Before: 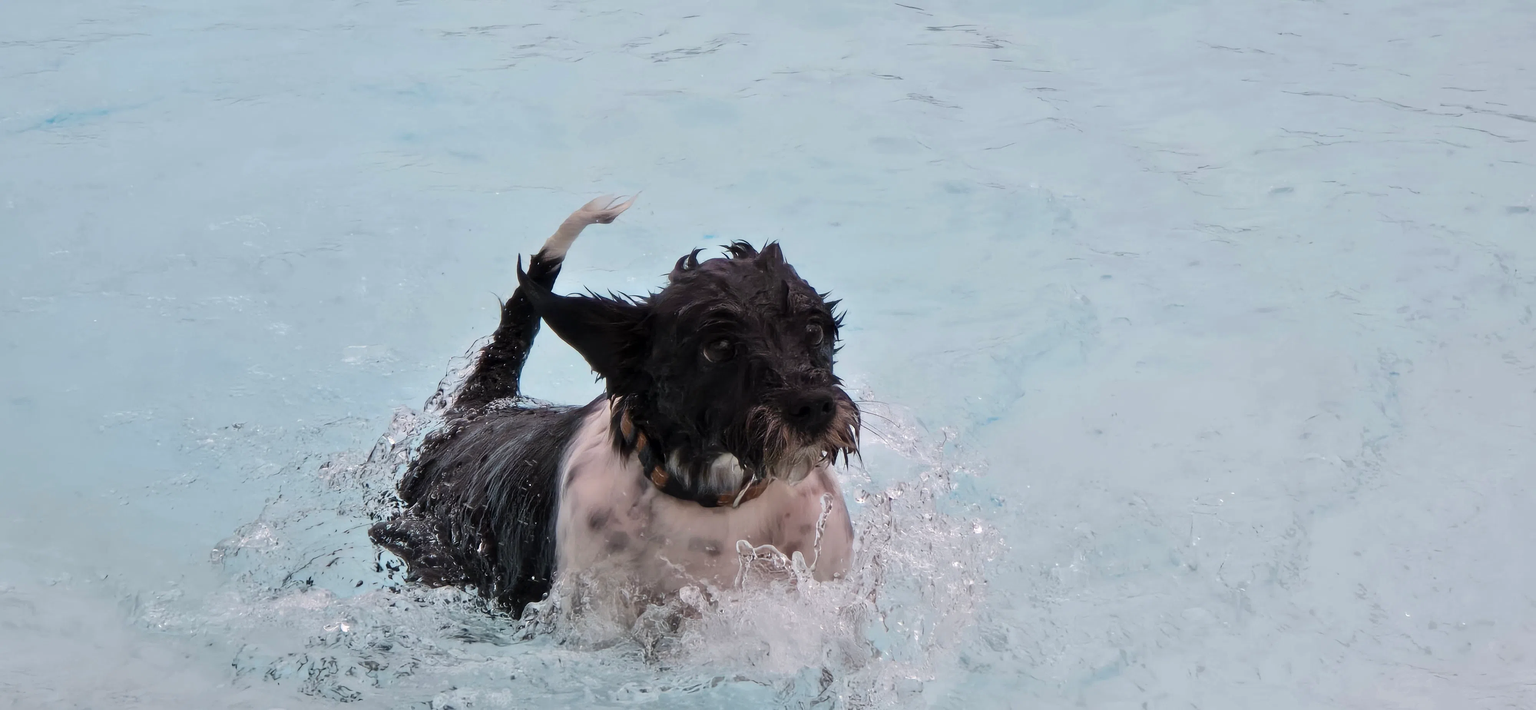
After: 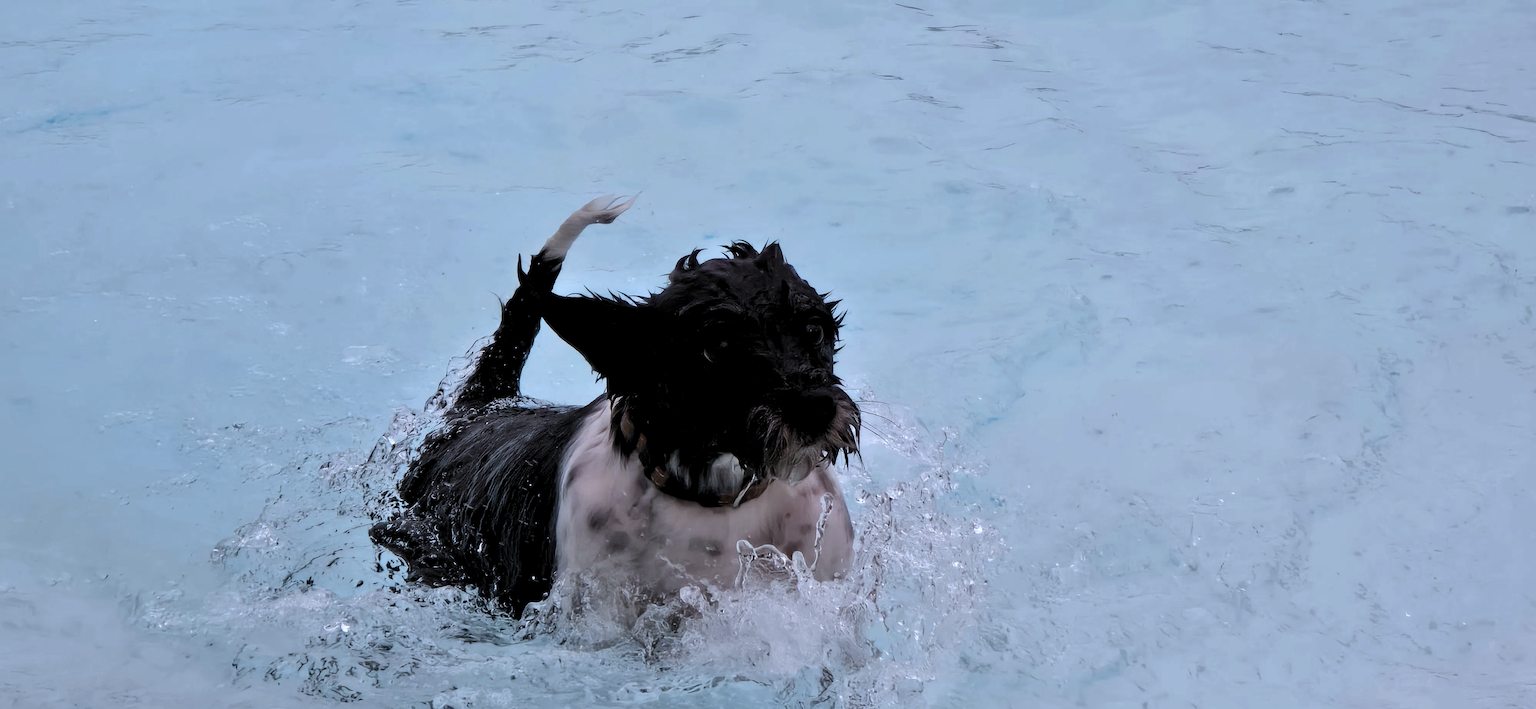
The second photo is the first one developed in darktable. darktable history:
levels: levels [0.116, 0.574, 1]
white balance: red 0.931, blue 1.11
